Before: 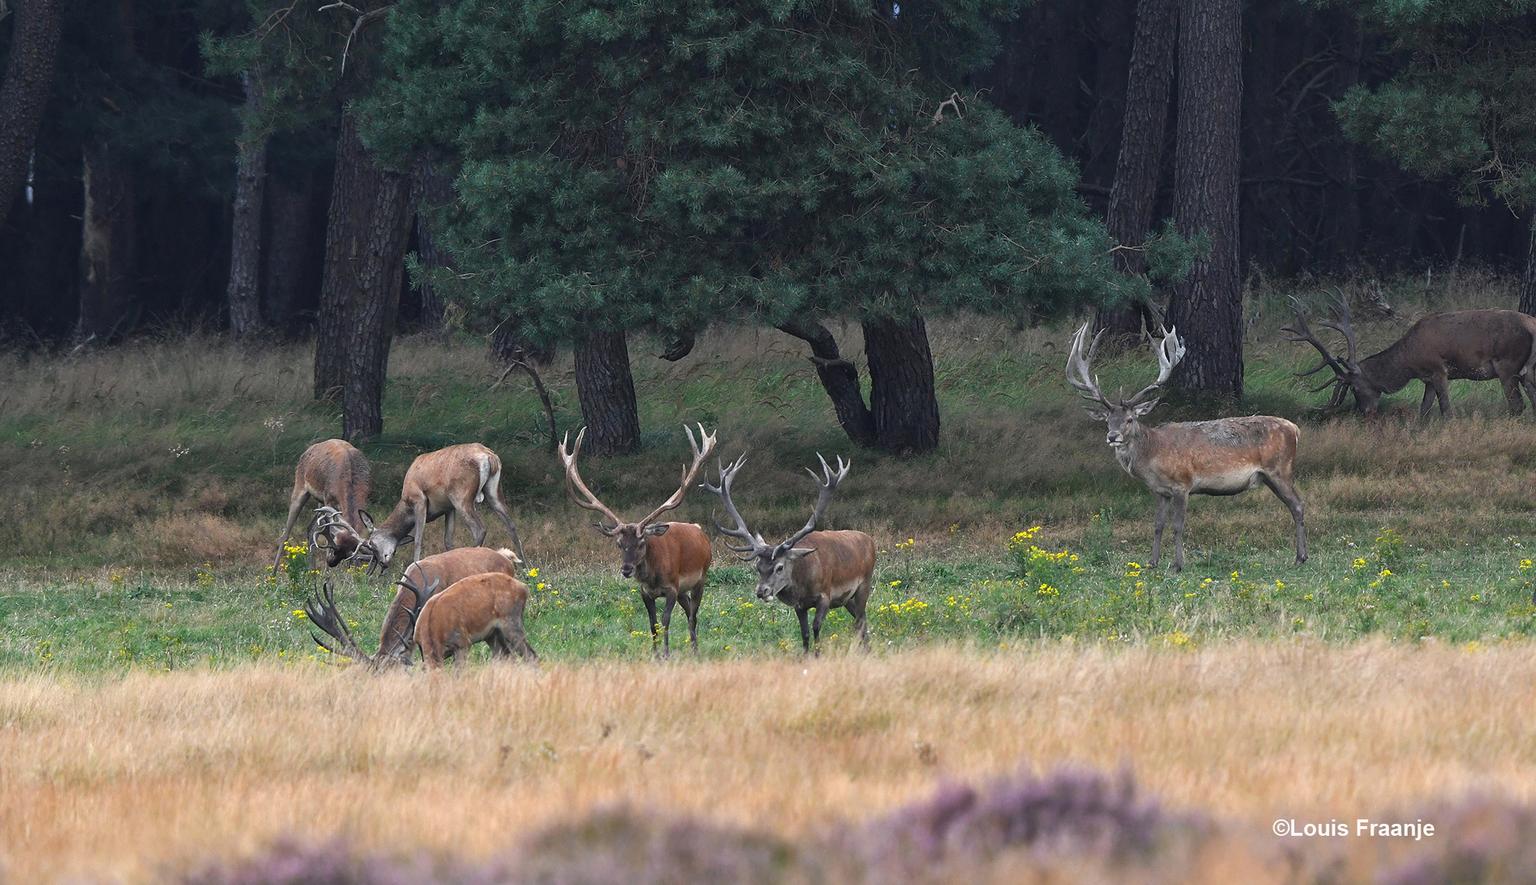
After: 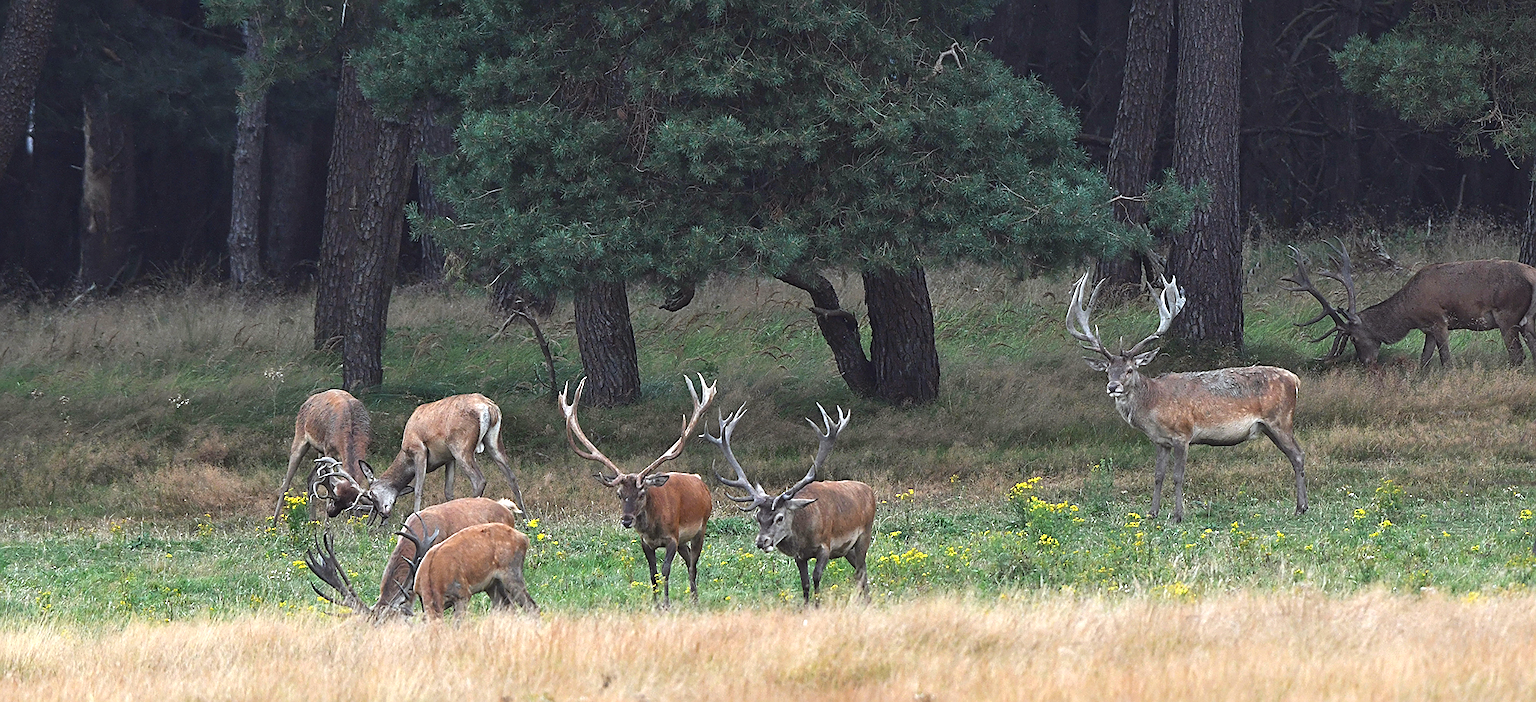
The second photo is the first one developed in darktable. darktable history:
color correction: highlights a* -2.73, highlights b* -2.09, shadows a* 2.41, shadows b* 2.73
exposure: black level correction 0, exposure 0.5 EV, compensate highlight preservation false
sharpen: on, module defaults
tone equalizer: -7 EV 0.18 EV, -6 EV 0.12 EV, -5 EV 0.08 EV, -4 EV 0.04 EV, -2 EV -0.02 EV, -1 EV -0.04 EV, +0 EV -0.06 EV, luminance estimator HSV value / RGB max
crop and rotate: top 5.667%, bottom 14.937%
